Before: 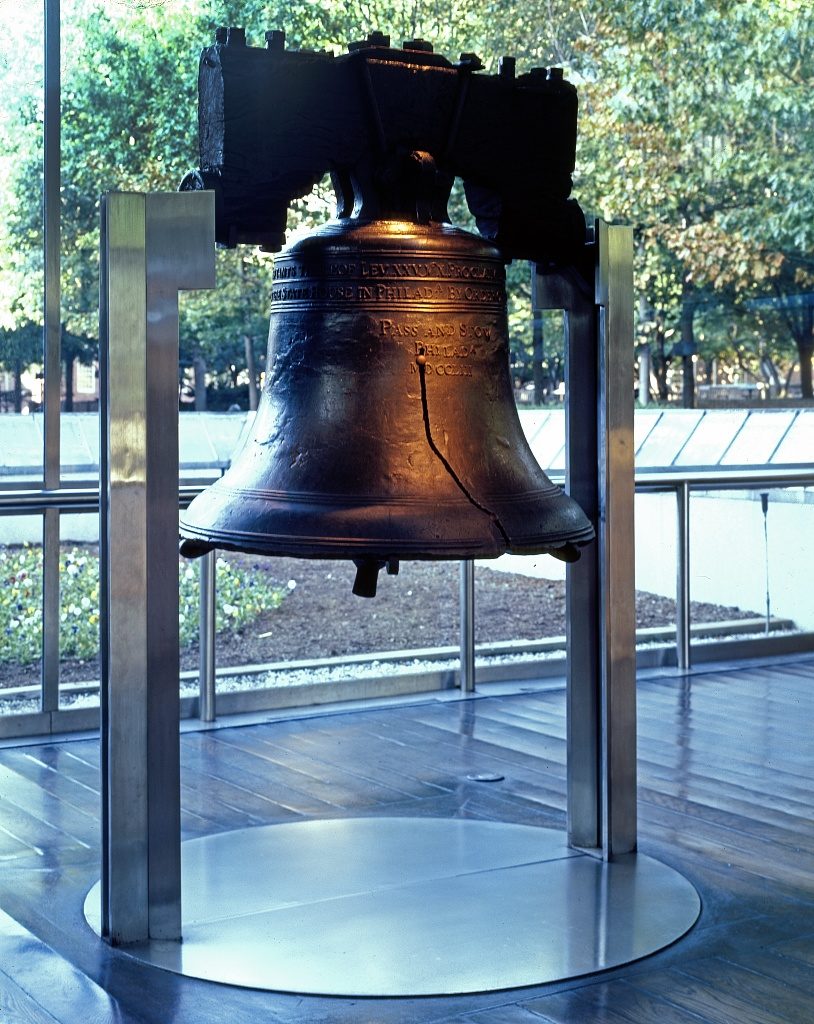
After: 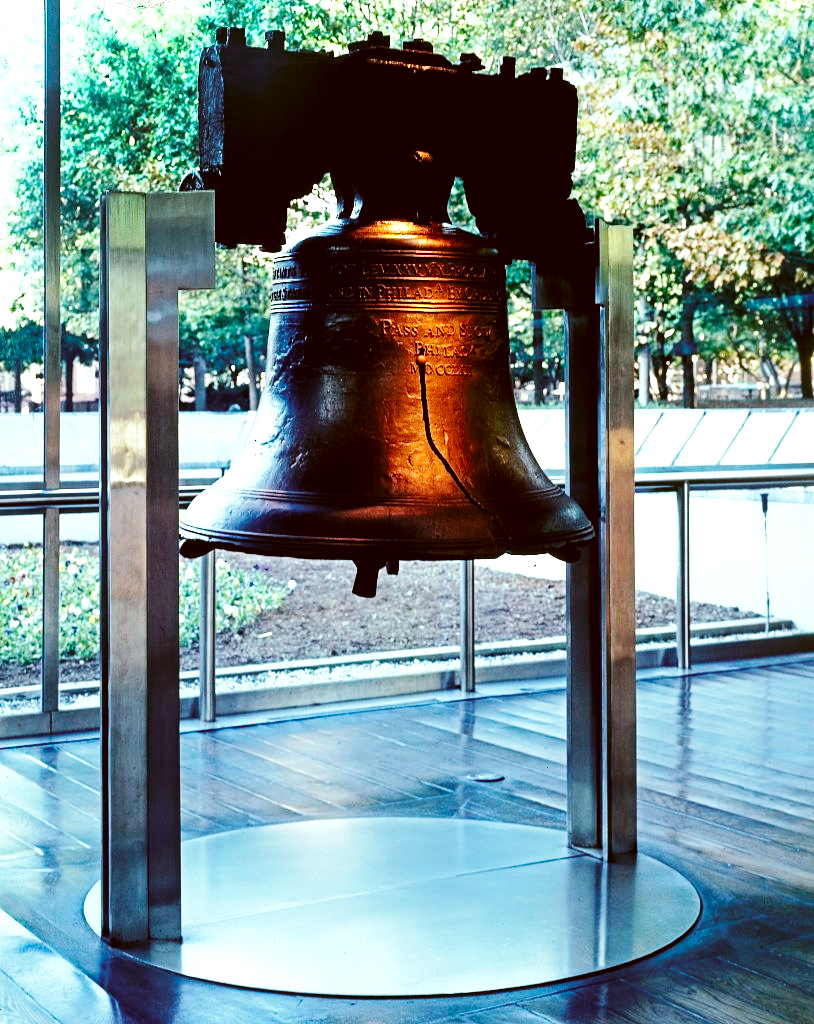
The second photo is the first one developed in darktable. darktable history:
color correction: highlights a* -0.482, highlights b* 0.161, shadows a* 4.66, shadows b* 20.72
tone equalizer: -8 EV -0.417 EV, -7 EV -0.389 EV, -6 EV -0.333 EV, -5 EV -0.222 EV, -3 EV 0.222 EV, -2 EV 0.333 EV, -1 EV 0.389 EV, +0 EV 0.417 EV, edges refinement/feathering 500, mask exposure compensation -1.57 EV, preserve details no
base curve: curves: ch0 [(0, 0) (0.036, 0.025) (0.121, 0.166) (0.206, 0.329) (0.605, 0.79) (1, 1)], preserve colors none
